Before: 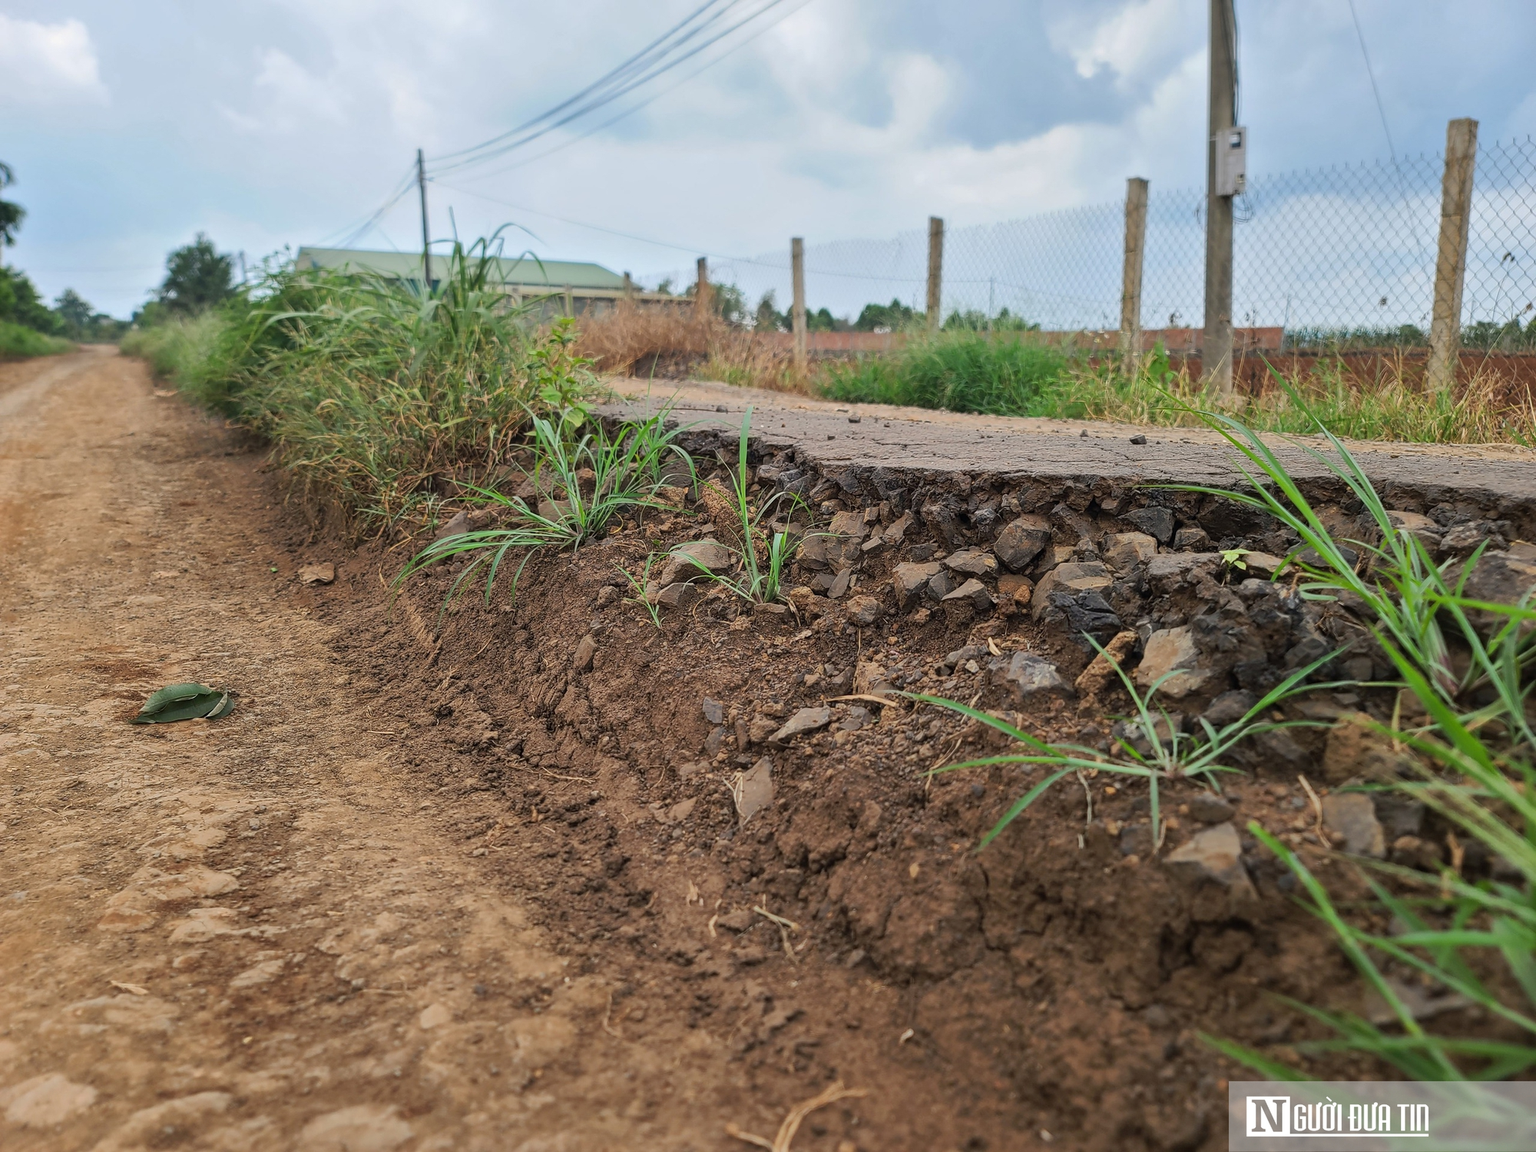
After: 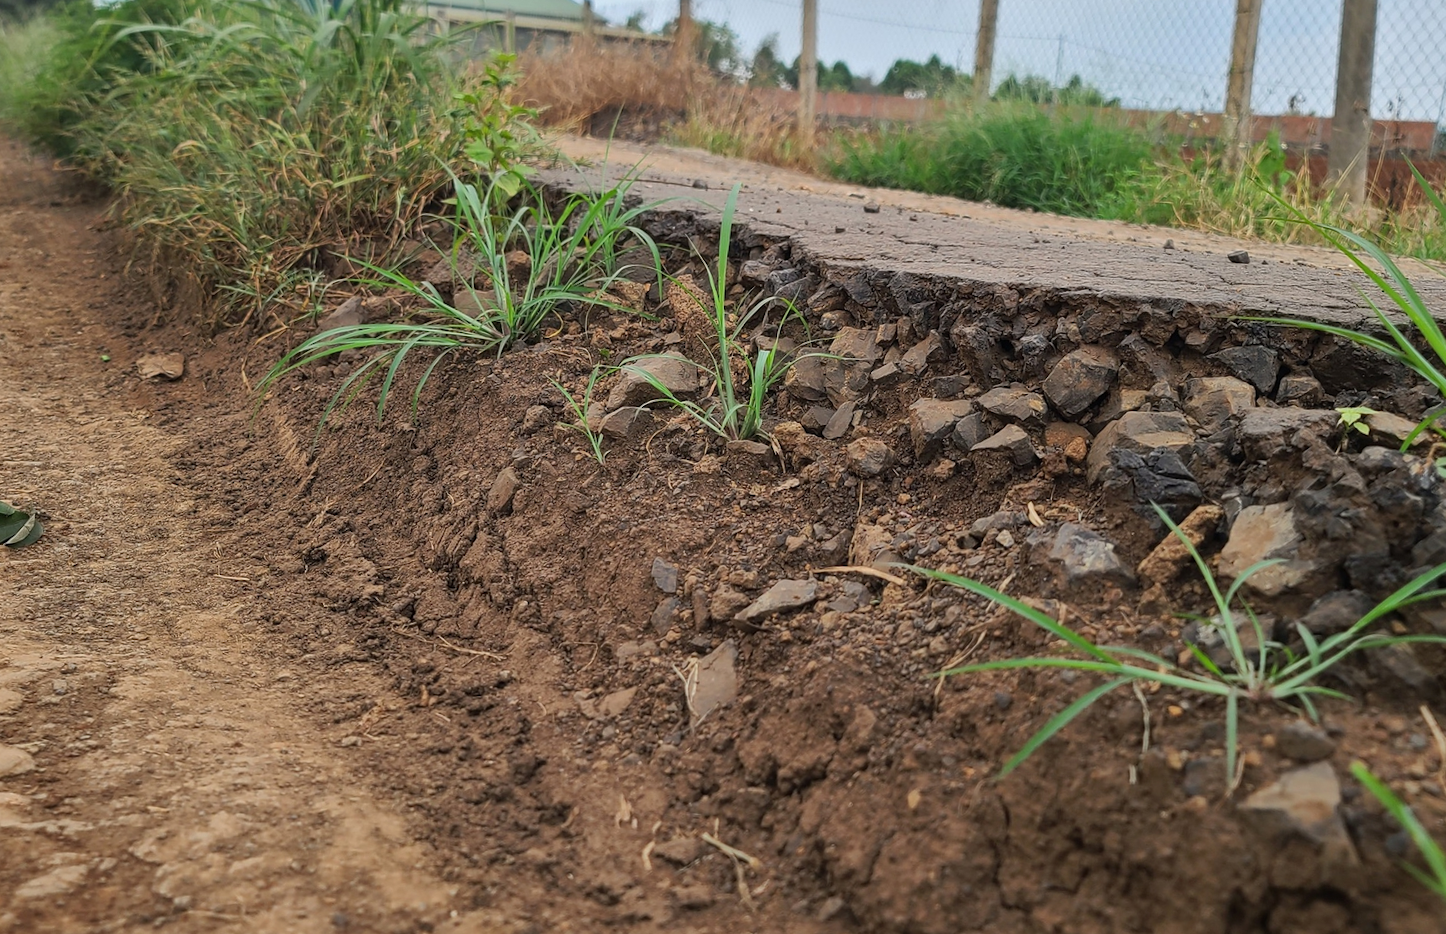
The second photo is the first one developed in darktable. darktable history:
crop and rotate: angle -3.47°, left 9.746%, top 20.889%, right 12.23%, bottom 11.874%
